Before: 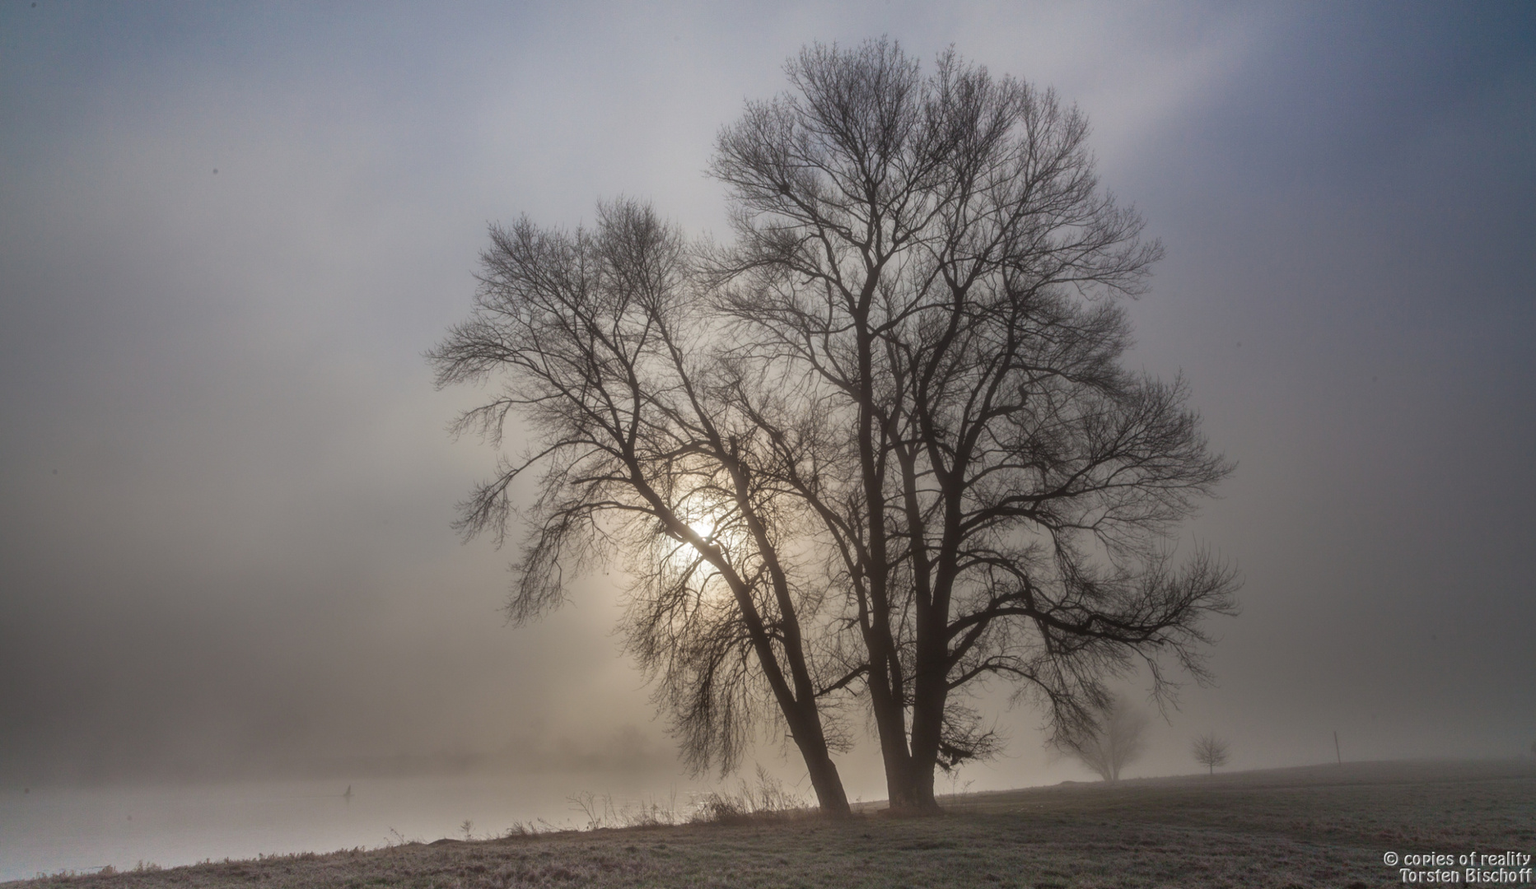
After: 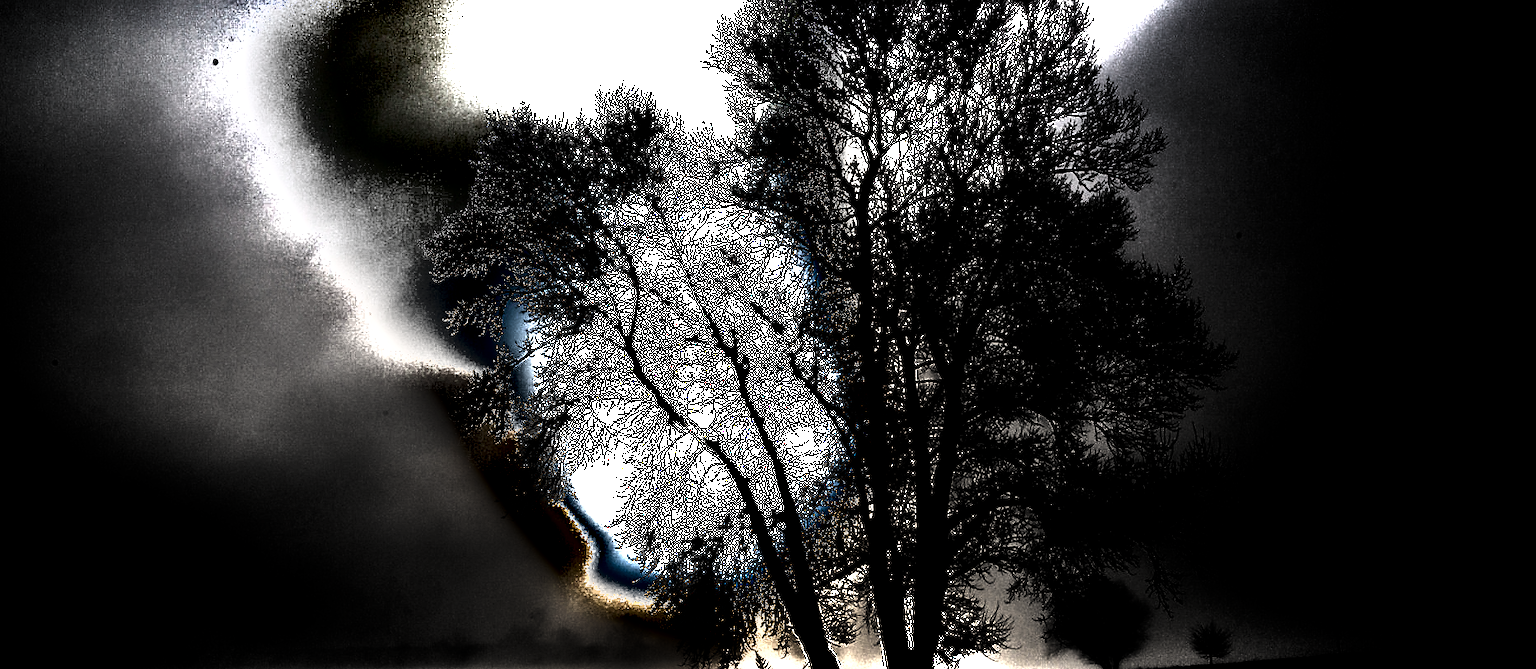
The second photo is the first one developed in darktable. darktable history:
sharpen: on, module defaults
shadows and highlights: shadows 76.13, highlights -61.11, soften with gaussian
crop and rotate: top 12.368%, bottom 12.287%
levels: levels [0.721, 0.937, 0.997]
tone equalizer: on, module defaults
exposure: black level correction 0.001, exposure 1.726 EV, compensate highlight preservation false
